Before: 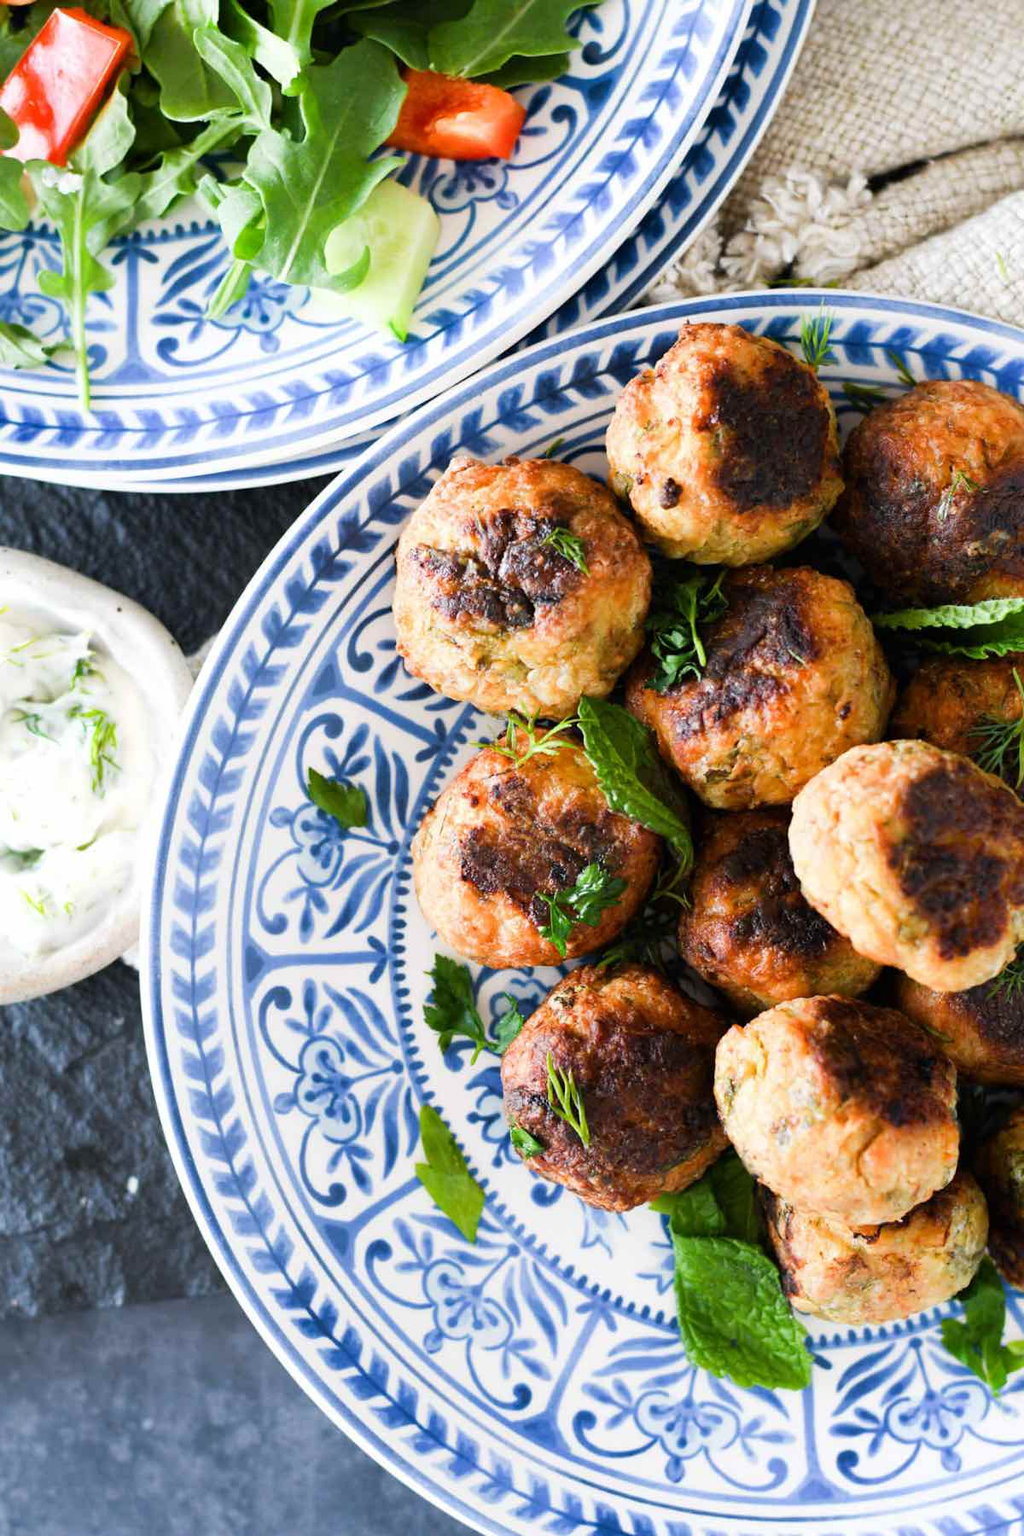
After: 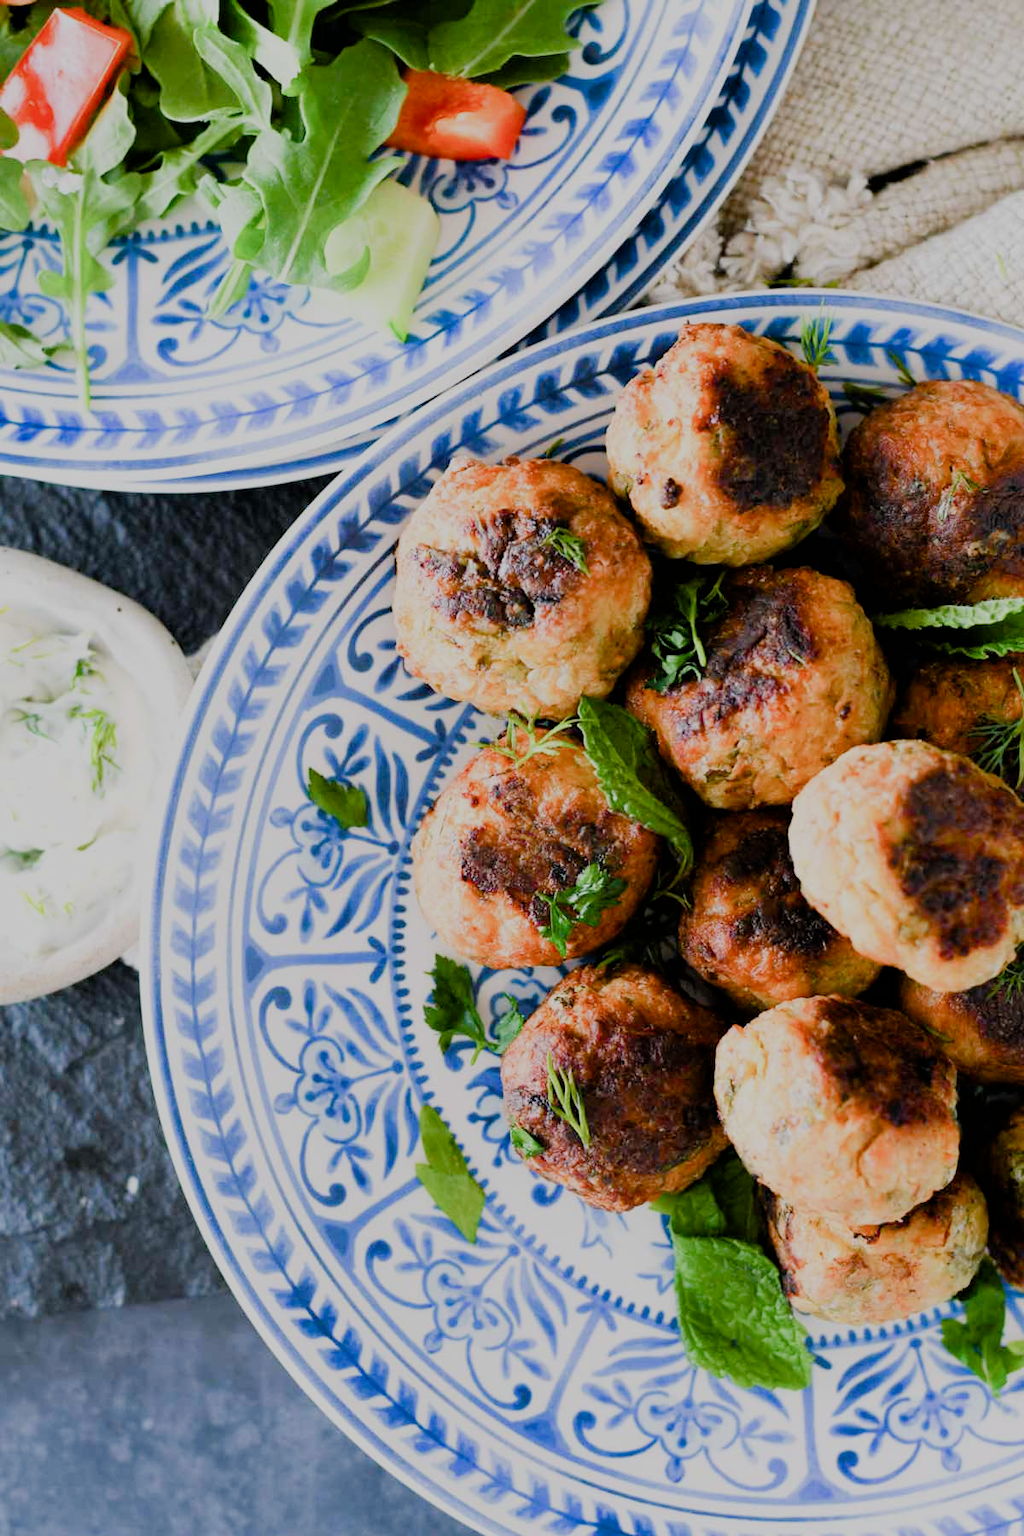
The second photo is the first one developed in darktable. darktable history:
color balance rgb: shadows lift › chroma 1%, shadows lift › hue 113°, highlights gain › chroma 0.2%, highlights gain › hue 333°, perceptual saturation grading › global saturation 20%, perceptual saturation grading › highlights -50%, perceptual saturation grading › shadows 25%, contrast -30%
filmic rgb: black relative exposure -5 EV, hardness 2.88, contrast 1.3, highlights saturation mix -30%
